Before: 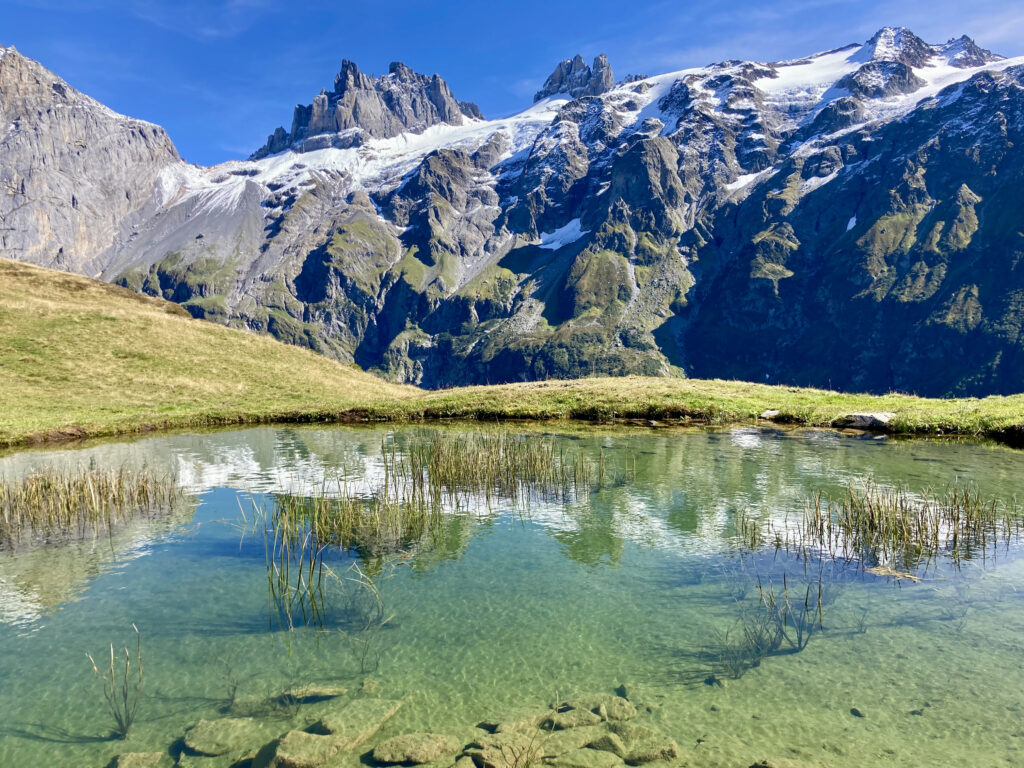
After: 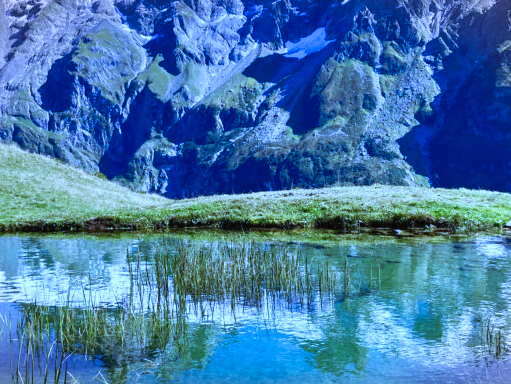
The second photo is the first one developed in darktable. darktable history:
crop: left 25%, top 25%, right 25%, bottom 25%
vignetting: fall-off start 100%, brightness -0.282, width/height ratio 1.31
tone curve: curves: ch0 [(0, 0) (0.003, 0.038) (0.011, 0.035) (0.025, 0.03) (0.044, 0.044) (0.069, 0.062) (0.1, 0.087) (0.136, 0.114) (0.177, 0.15) (0.224, 0.193) (0.277, 0.242) (0.335, 0.299) (0.399, 0.361) (0.468, 0.437) (0.543, 0.521) (0.623, 0.614) (0.709, 0.717) (0.801, 0.817) (0.898, 0.913) (1, 1)], preserve colors none
white balance: red 0.766, blue 1.537
